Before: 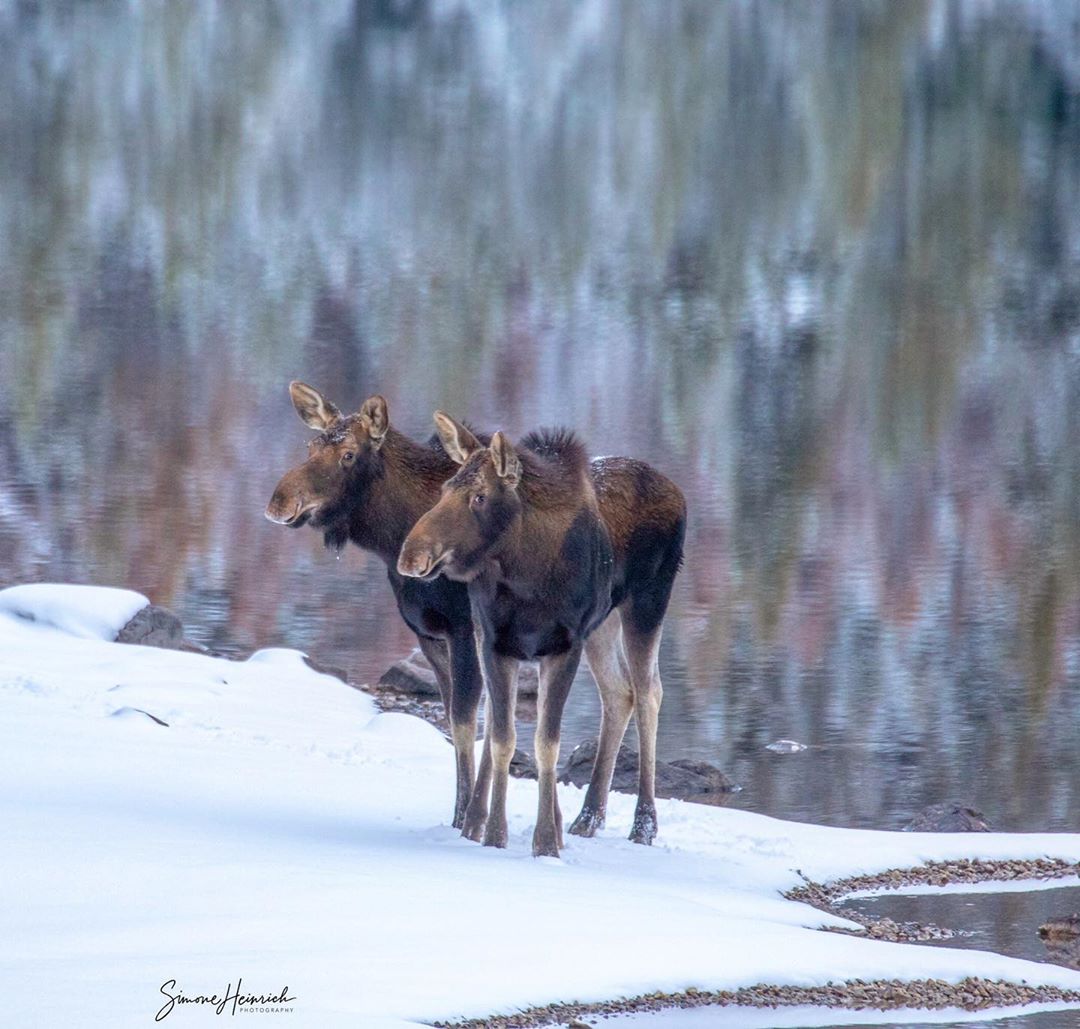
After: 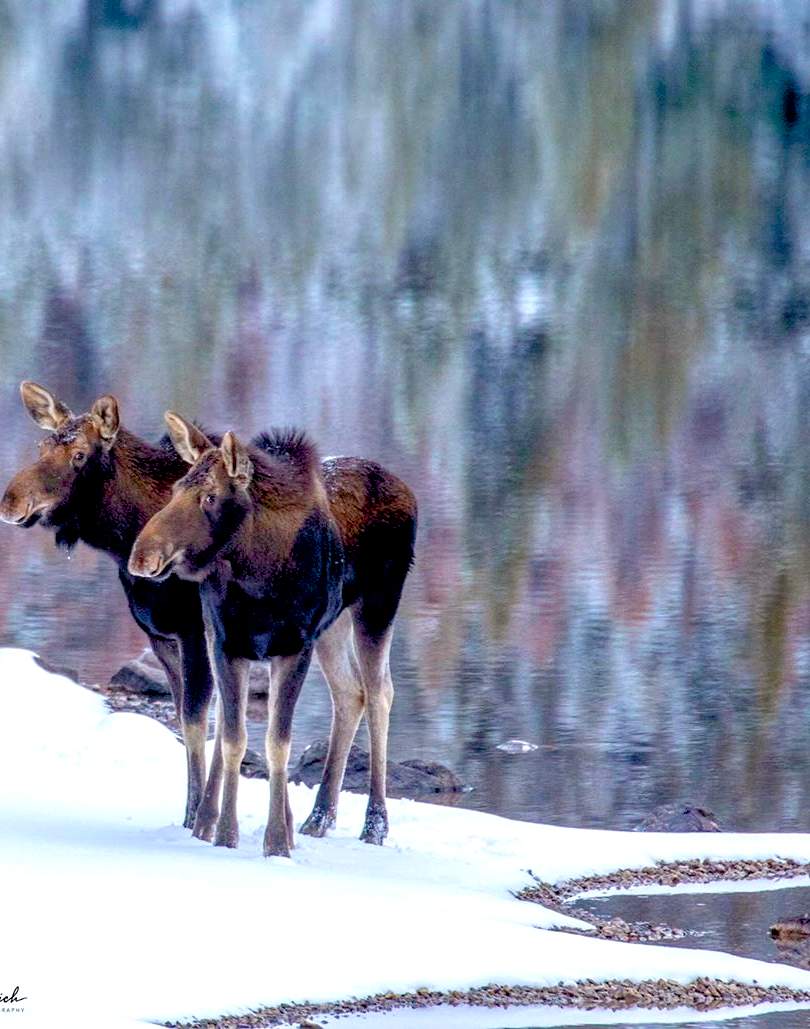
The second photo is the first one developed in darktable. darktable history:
crop and rotate: left 24.944%
shadows and highlights: radius 331.32, shadows 53.63, highlights -98.92, compress 94.2%, soften with gaussian
color balance rgb: perceptual saturation grading › global saturation 20%, perceptual saturation grading › highlights -25.403%, perceptual saturation grading › shadows 24.628%, global vibrance 14.641%
exposure: black level correction 0.032, exposure 0.316 EV, compensate highlight preservation false
